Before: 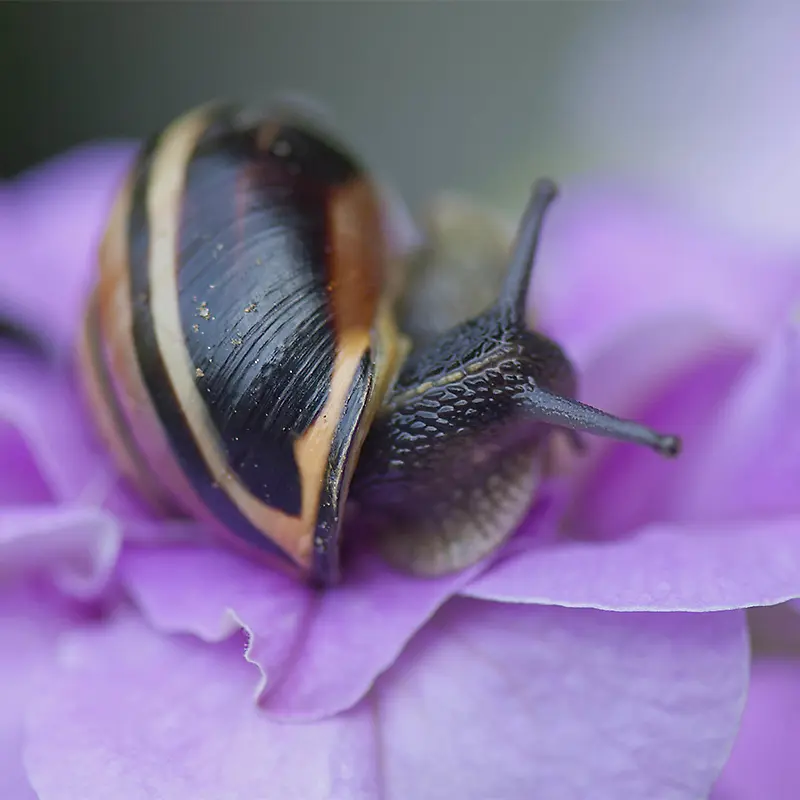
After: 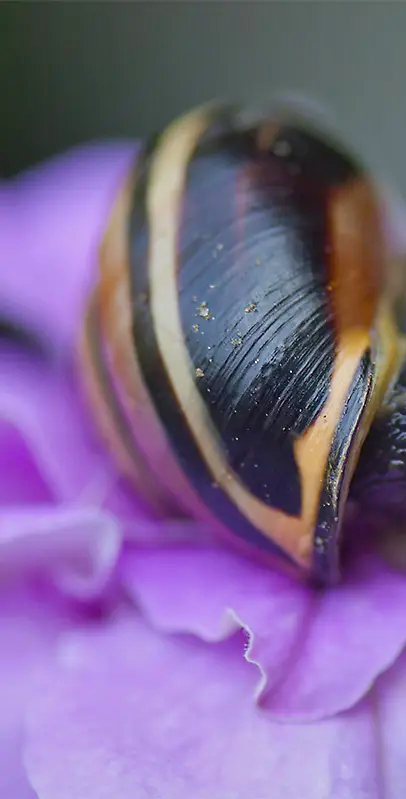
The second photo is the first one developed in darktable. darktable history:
crop and rotate: left 0.04%, top 0%, right 49.209%
color balance rgb: perceptual saturation grading › global saturation 14.854%, global vibrance 20%
shadows and highlights: low approximation 0.01, soften with gaussian
